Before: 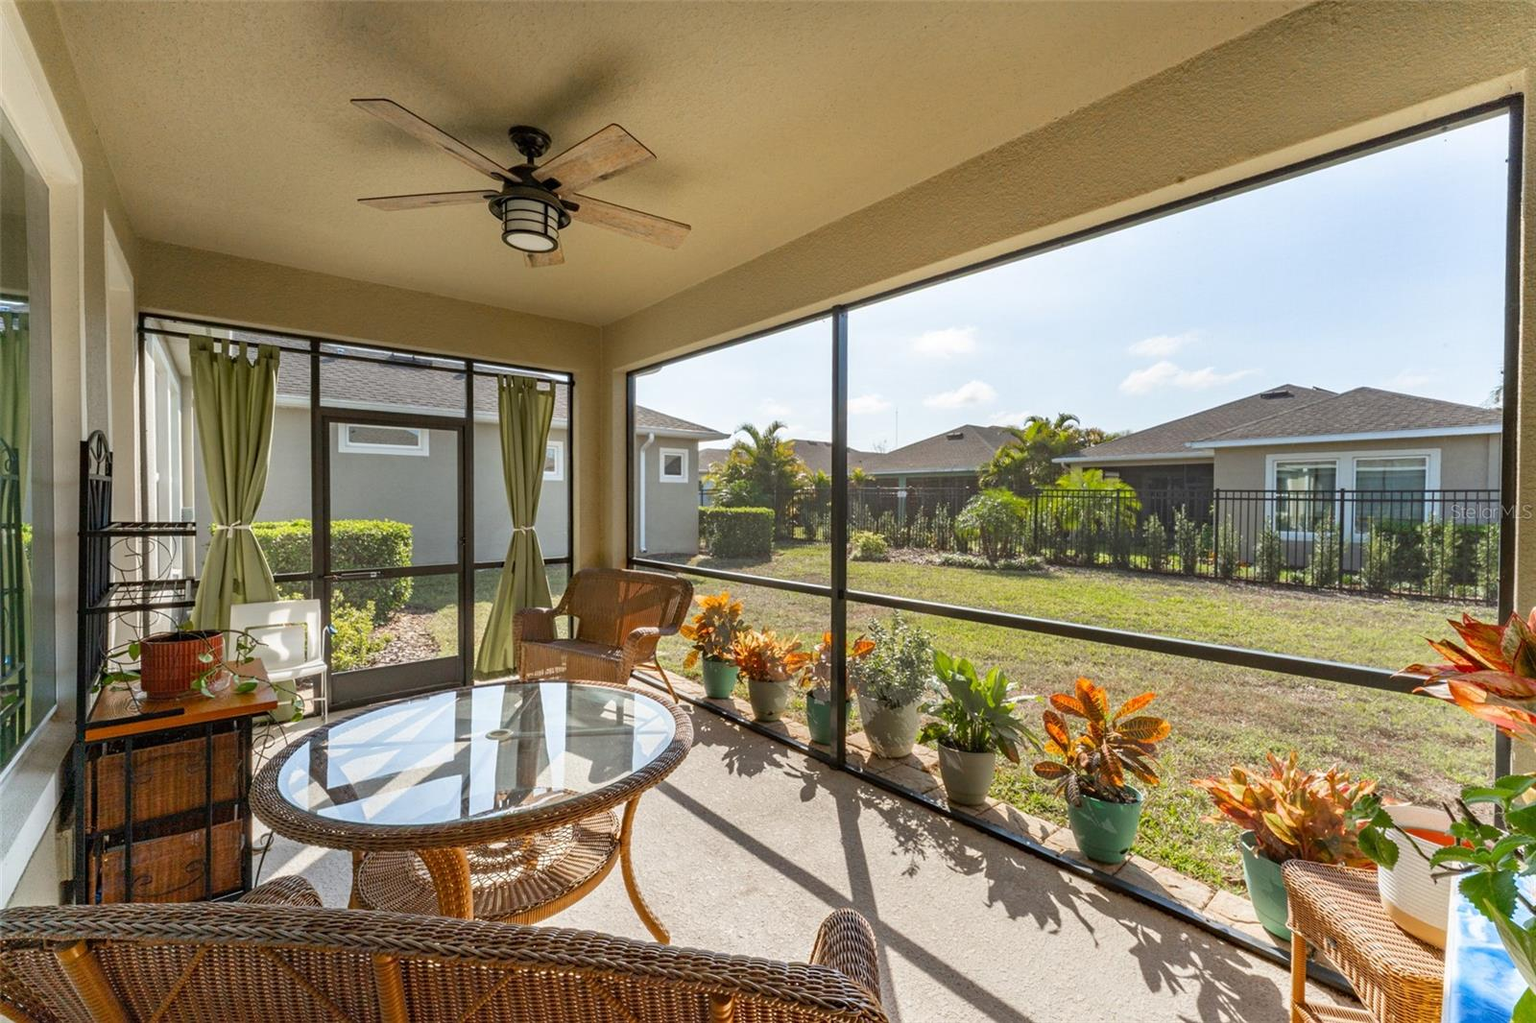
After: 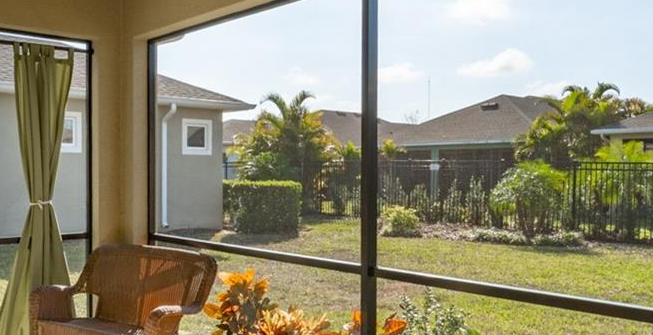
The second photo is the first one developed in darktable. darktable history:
crop: left 31.613%, top 32.663%, right 27.567%, bottom 35.892%
